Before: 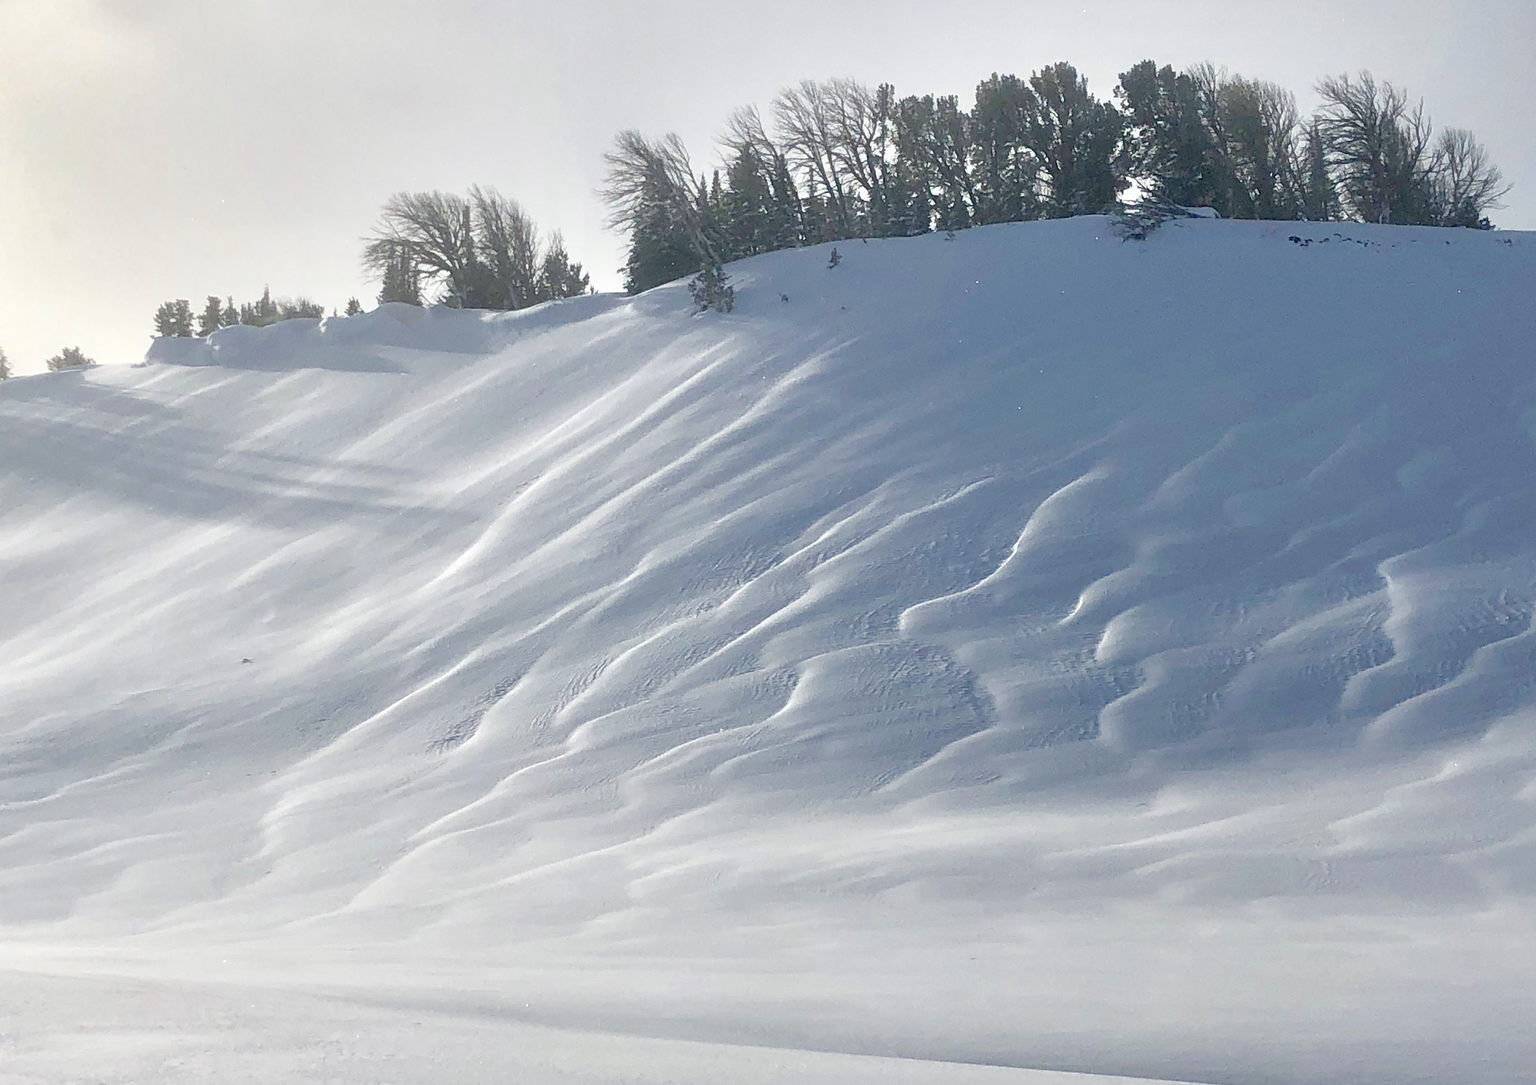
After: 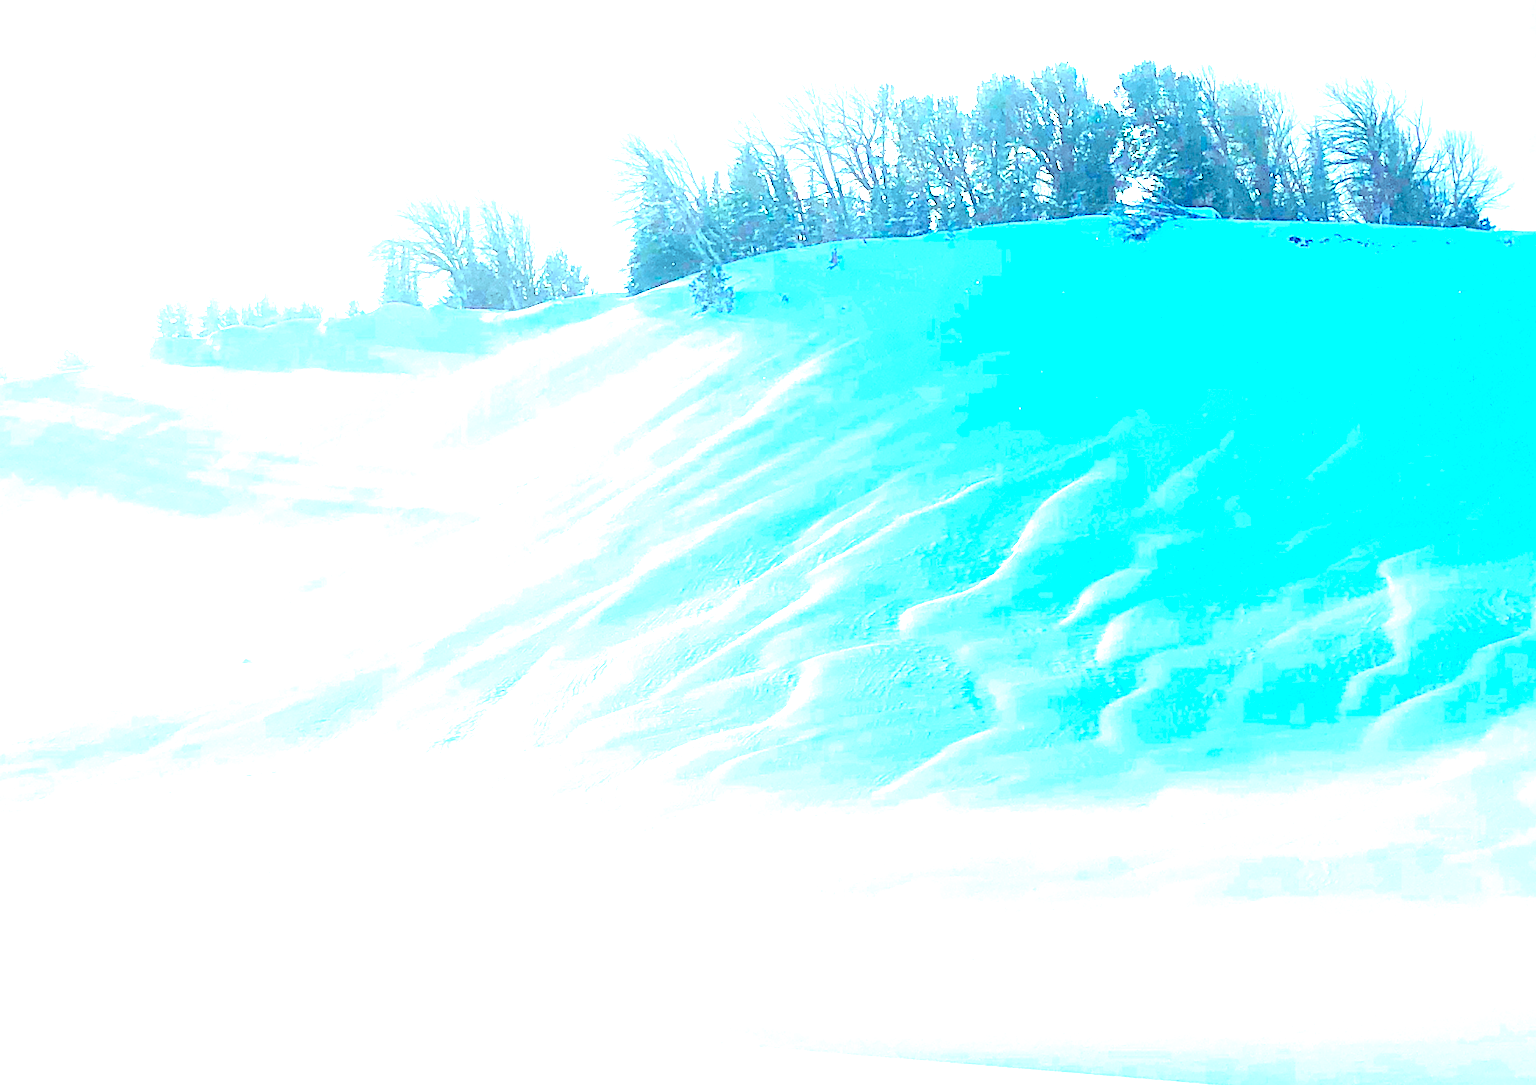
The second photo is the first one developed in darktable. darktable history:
color calibration: output R [1.063, -0.012, -0.003, 0], output G [0, 1.022, 0.021, 0], output B [-0.079, 0.047, 1, 0], illuminant custom, x 0.389, y 0.387, temperature 3838.64 K
color balance rgb: shadows lift › luminance 0.49%, shadows lift › chroma 6.83%, shadows lift › hue 300.29°, power › hue 208.98°, highlights gain › luminance 20.24%, highlights gain › chroma 2.73%, highlights gain › hue 173.85°, perceptual saturation grading › global saturation 18.05%
exposure: black level correction 0, exposure 2.088 EV, compensate exposure bias true, compensate highlight preservation false
